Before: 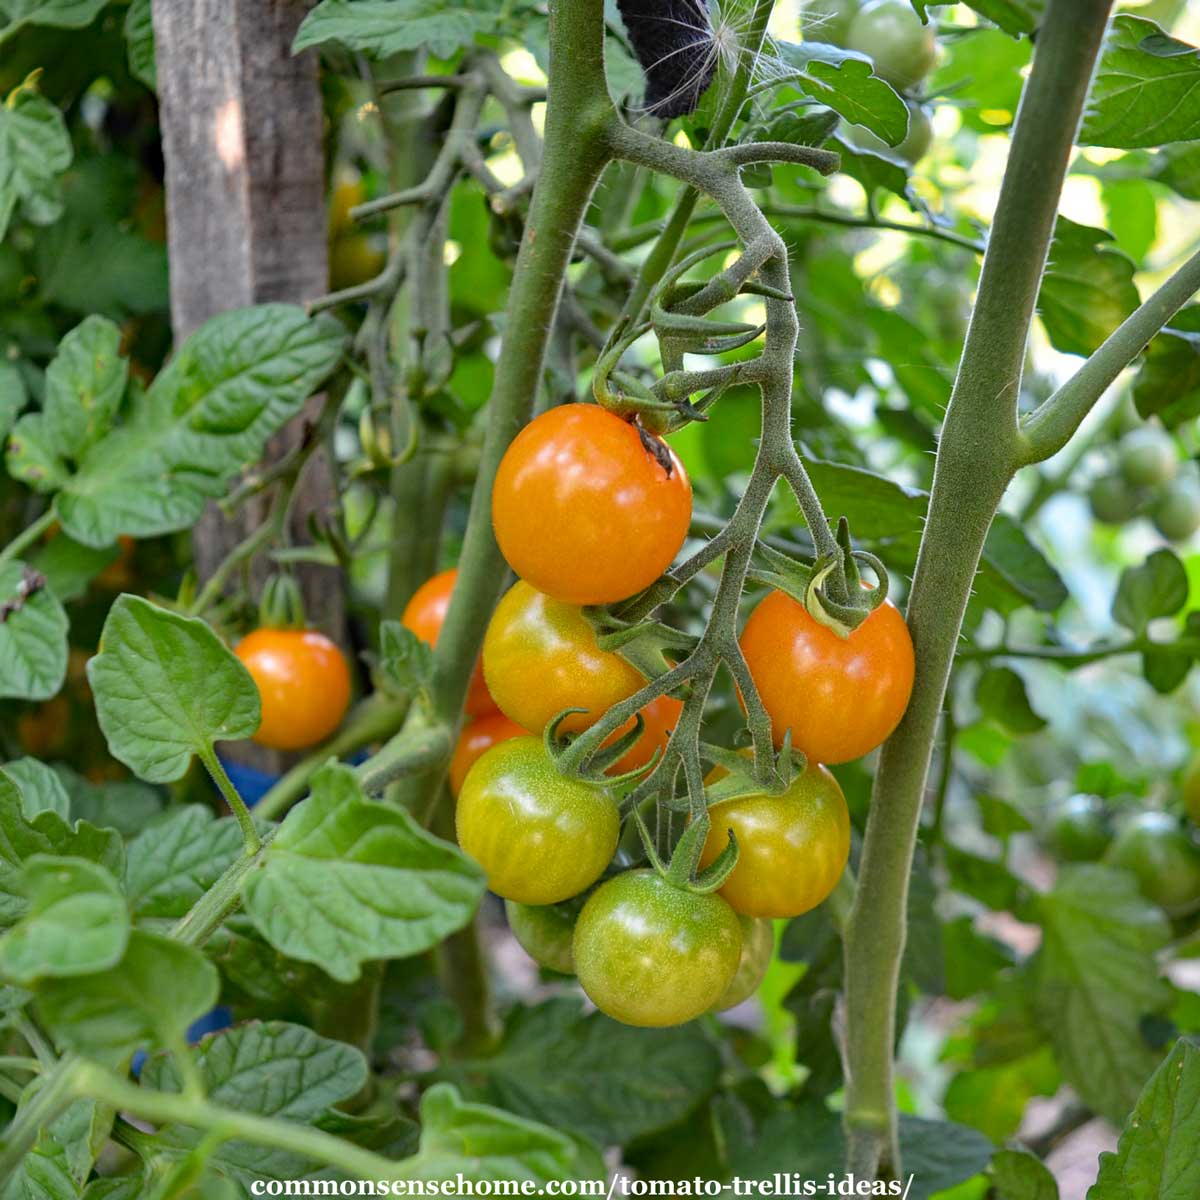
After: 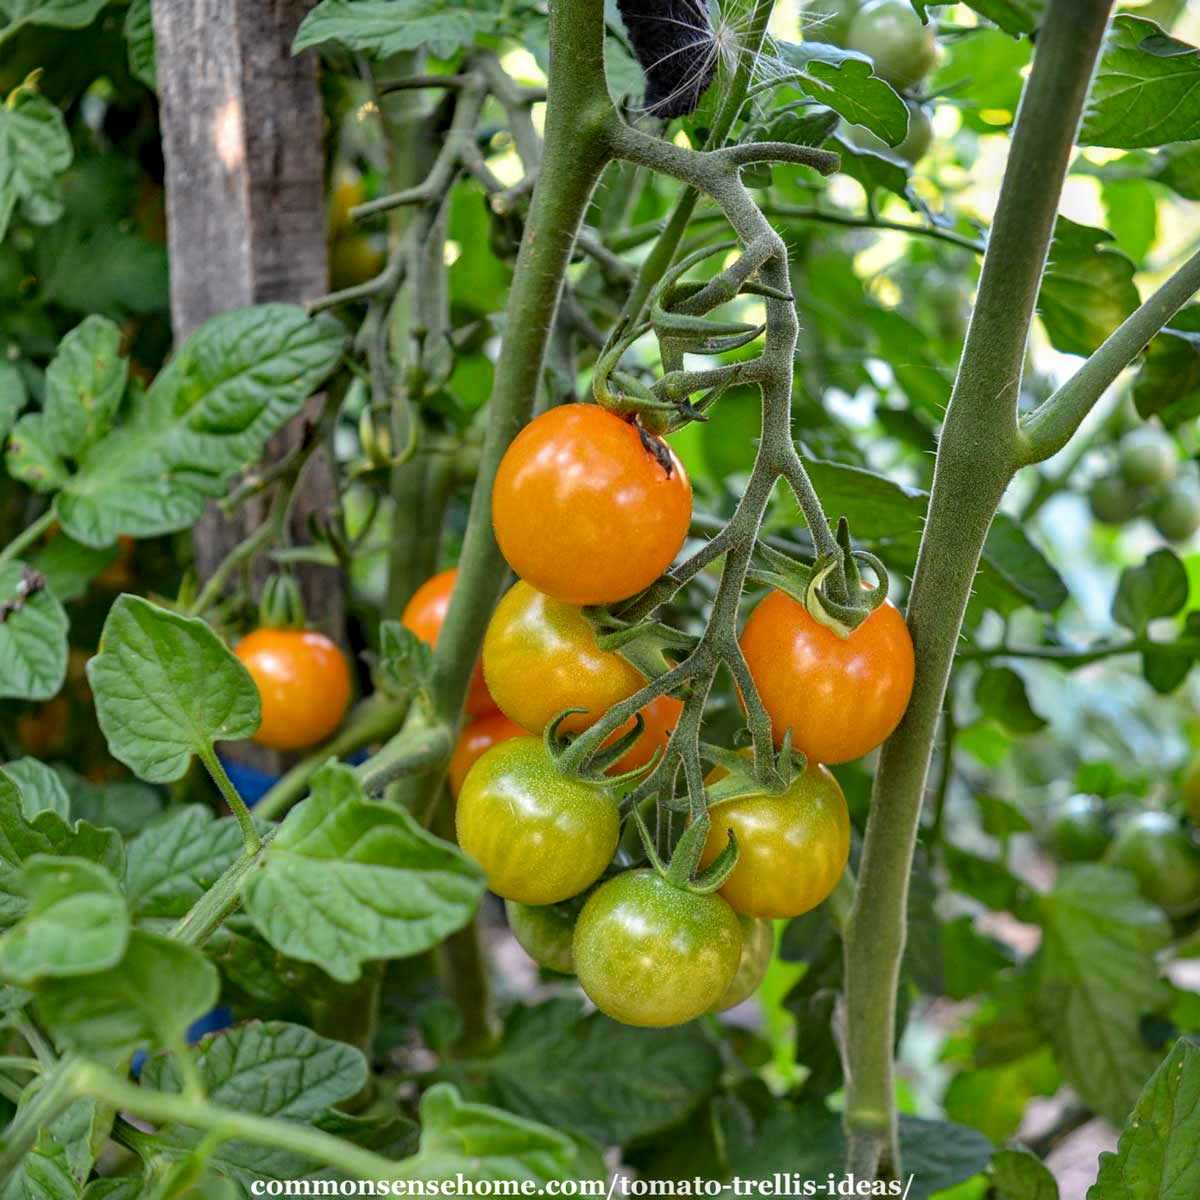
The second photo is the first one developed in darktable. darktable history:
local contrast: detail 130%
shadows and highlights: white point adjustment -3.62, highlights -63.32, soften with gaussian
